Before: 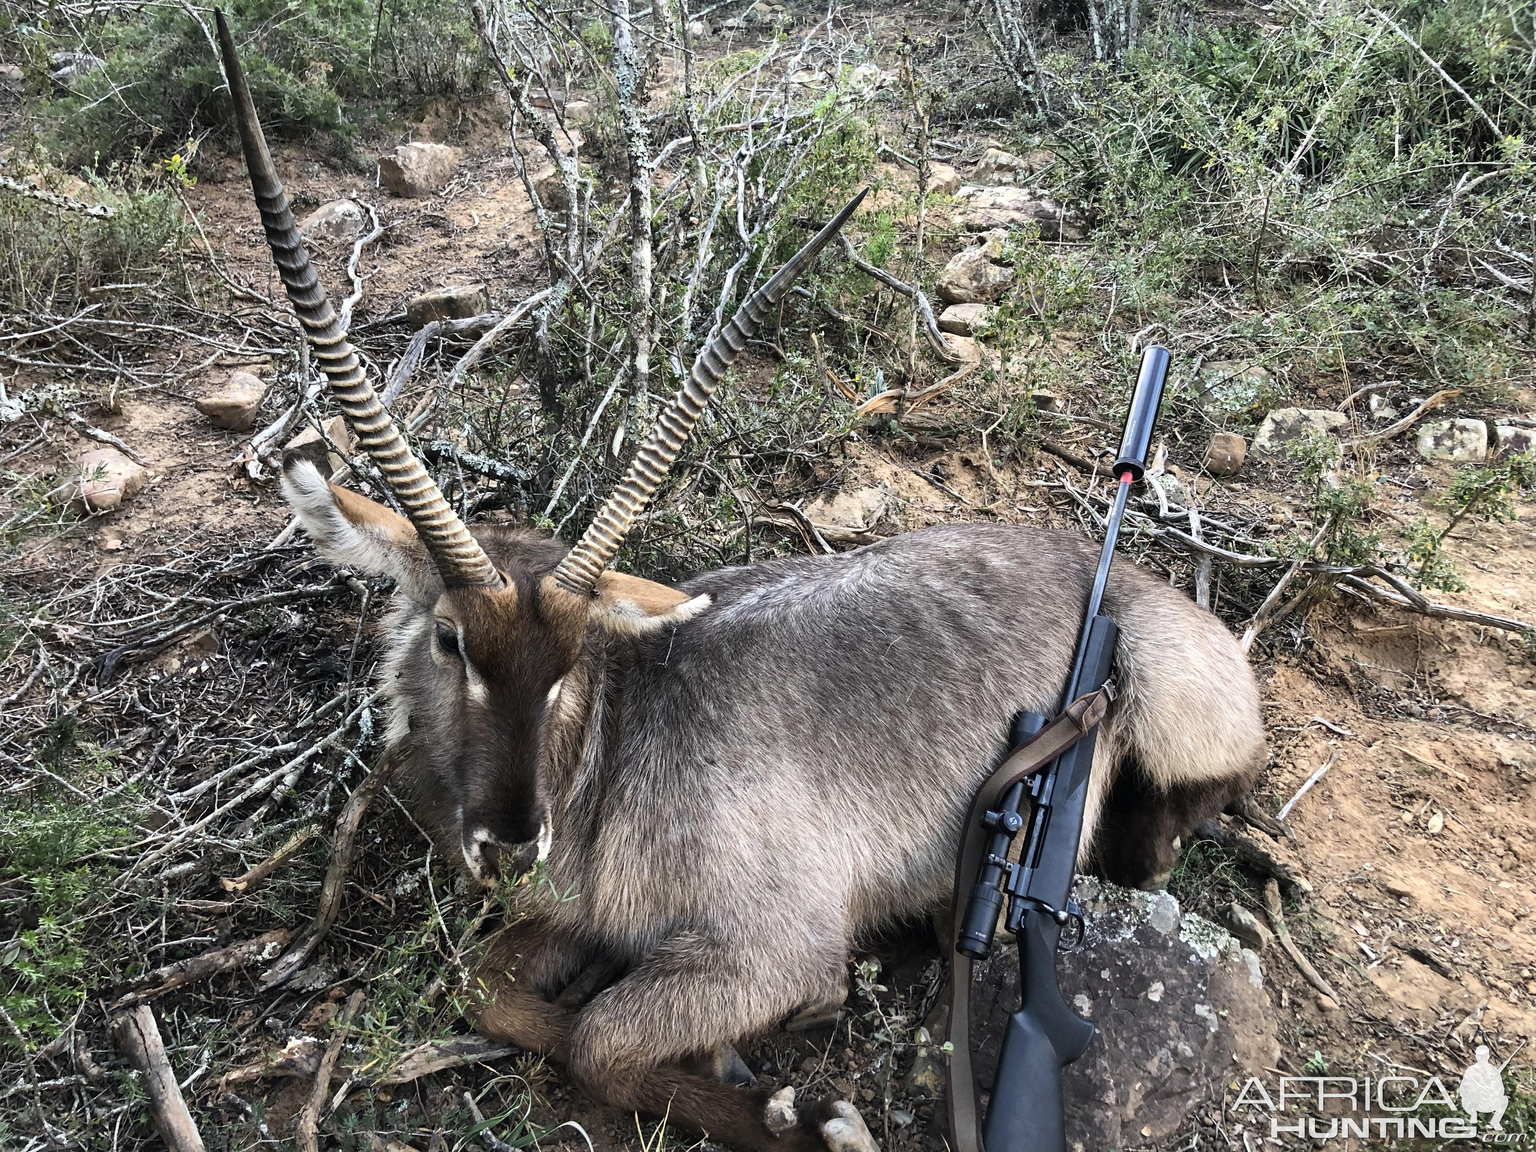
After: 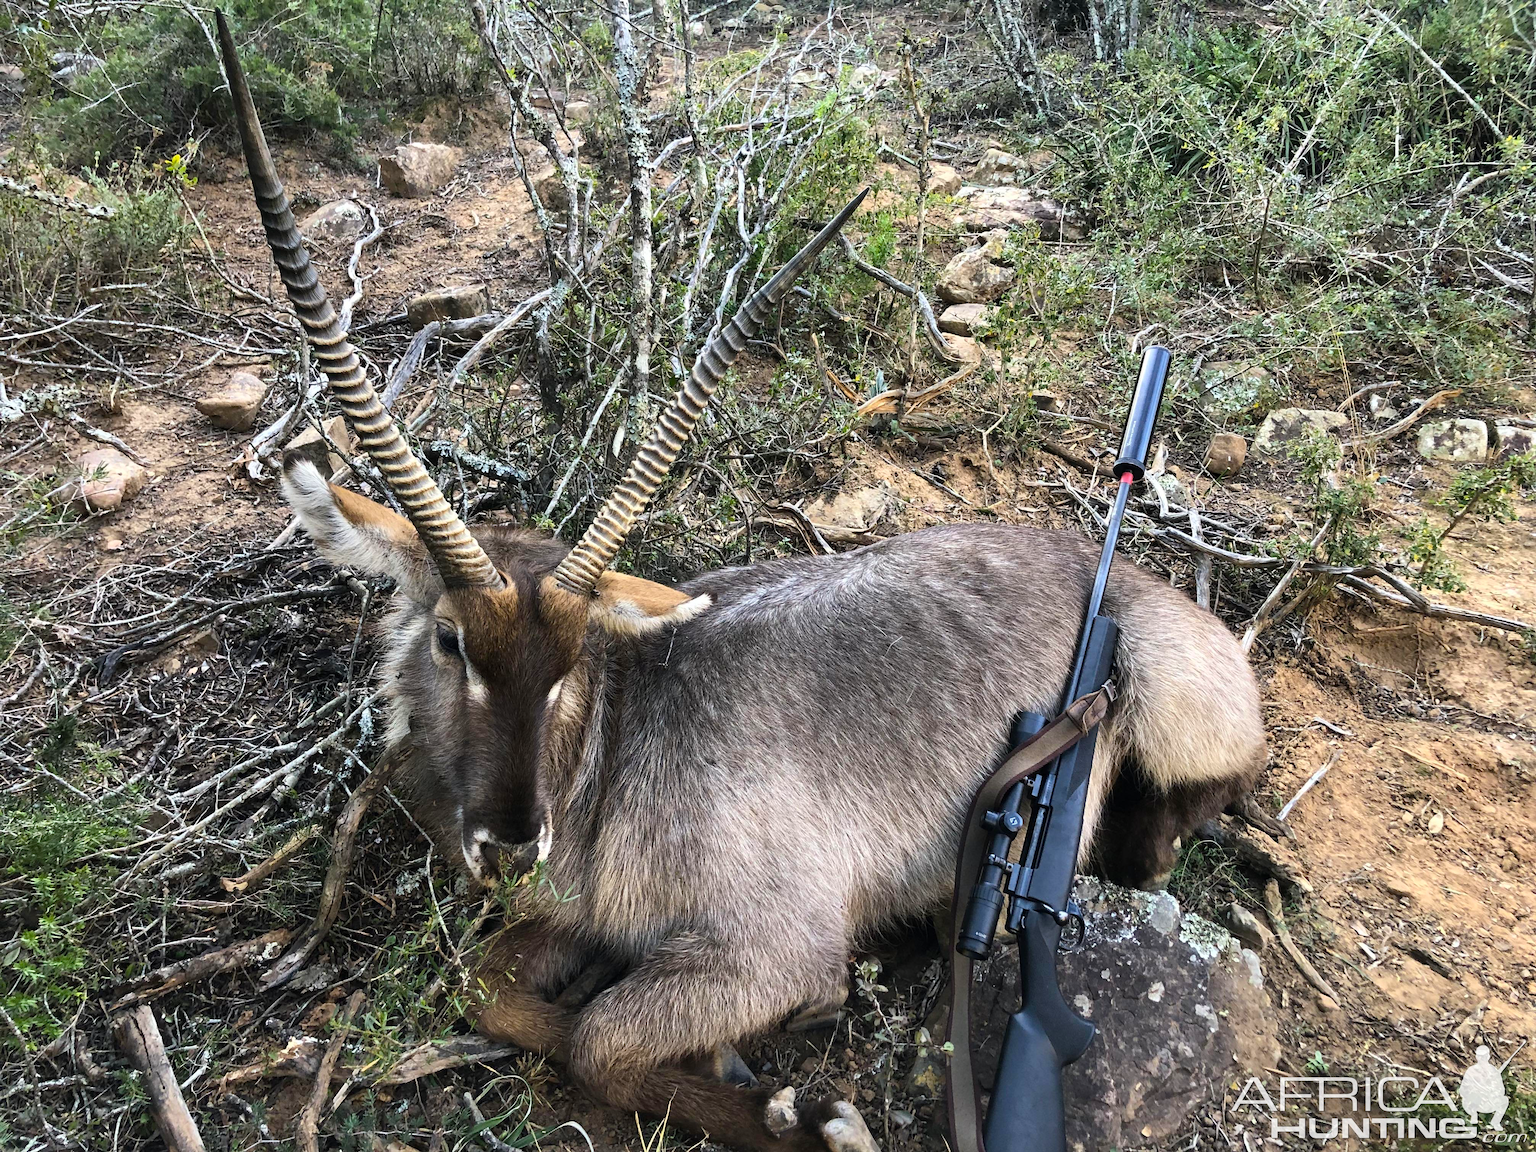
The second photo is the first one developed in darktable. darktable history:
color balance rgb: shadows lift › chroma 0.678%, shadows lift › hue 115.82°, perceptual saturation grading › global saturation 24.874%, global vibrance 22.453%
